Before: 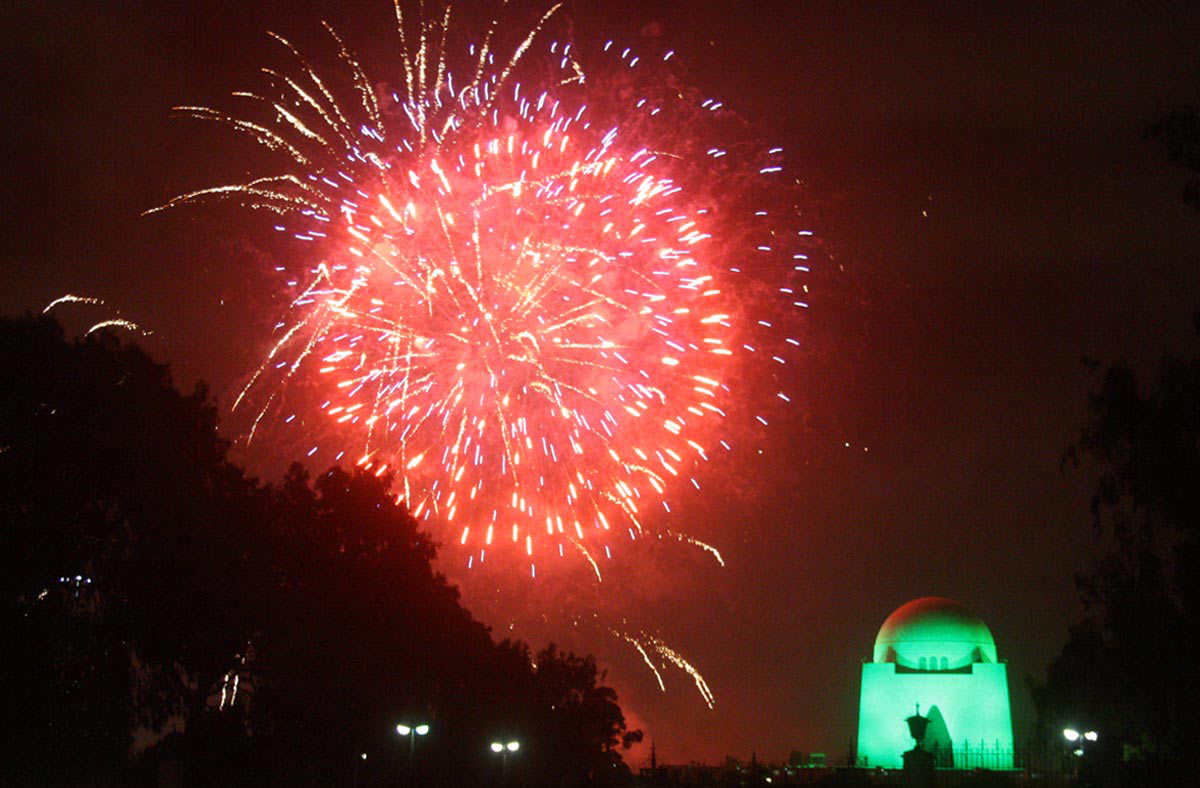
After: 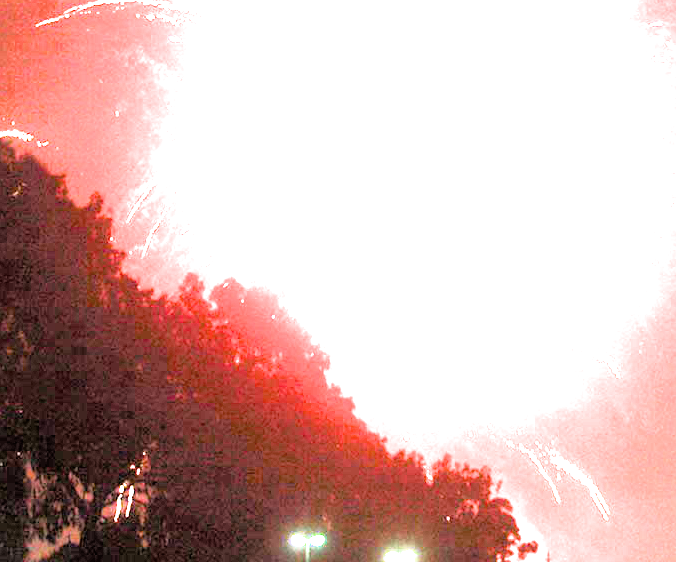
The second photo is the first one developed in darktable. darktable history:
tone equalizer: -8 EV -0.733 EV, -7 EV -0.704 EV, -6 EV -0.577 EV, -5 EV -0.401 EV, -3 EV 0.405 EV, -2 EV 0.6 EV, -1 EV 0.687 EV, +0 EV 0.77 EV
crop: left 8.758%, top 24.01%, right 34.872%, bottom 4.669%
exposure: black level correction 0, exposure 4.082 EV, compensate exposure bias true, compensate highlight preservation false
filmic rgb: black relative exposure -3.93 EV, white relative exposure 3.15 EV, hardness 2.87
